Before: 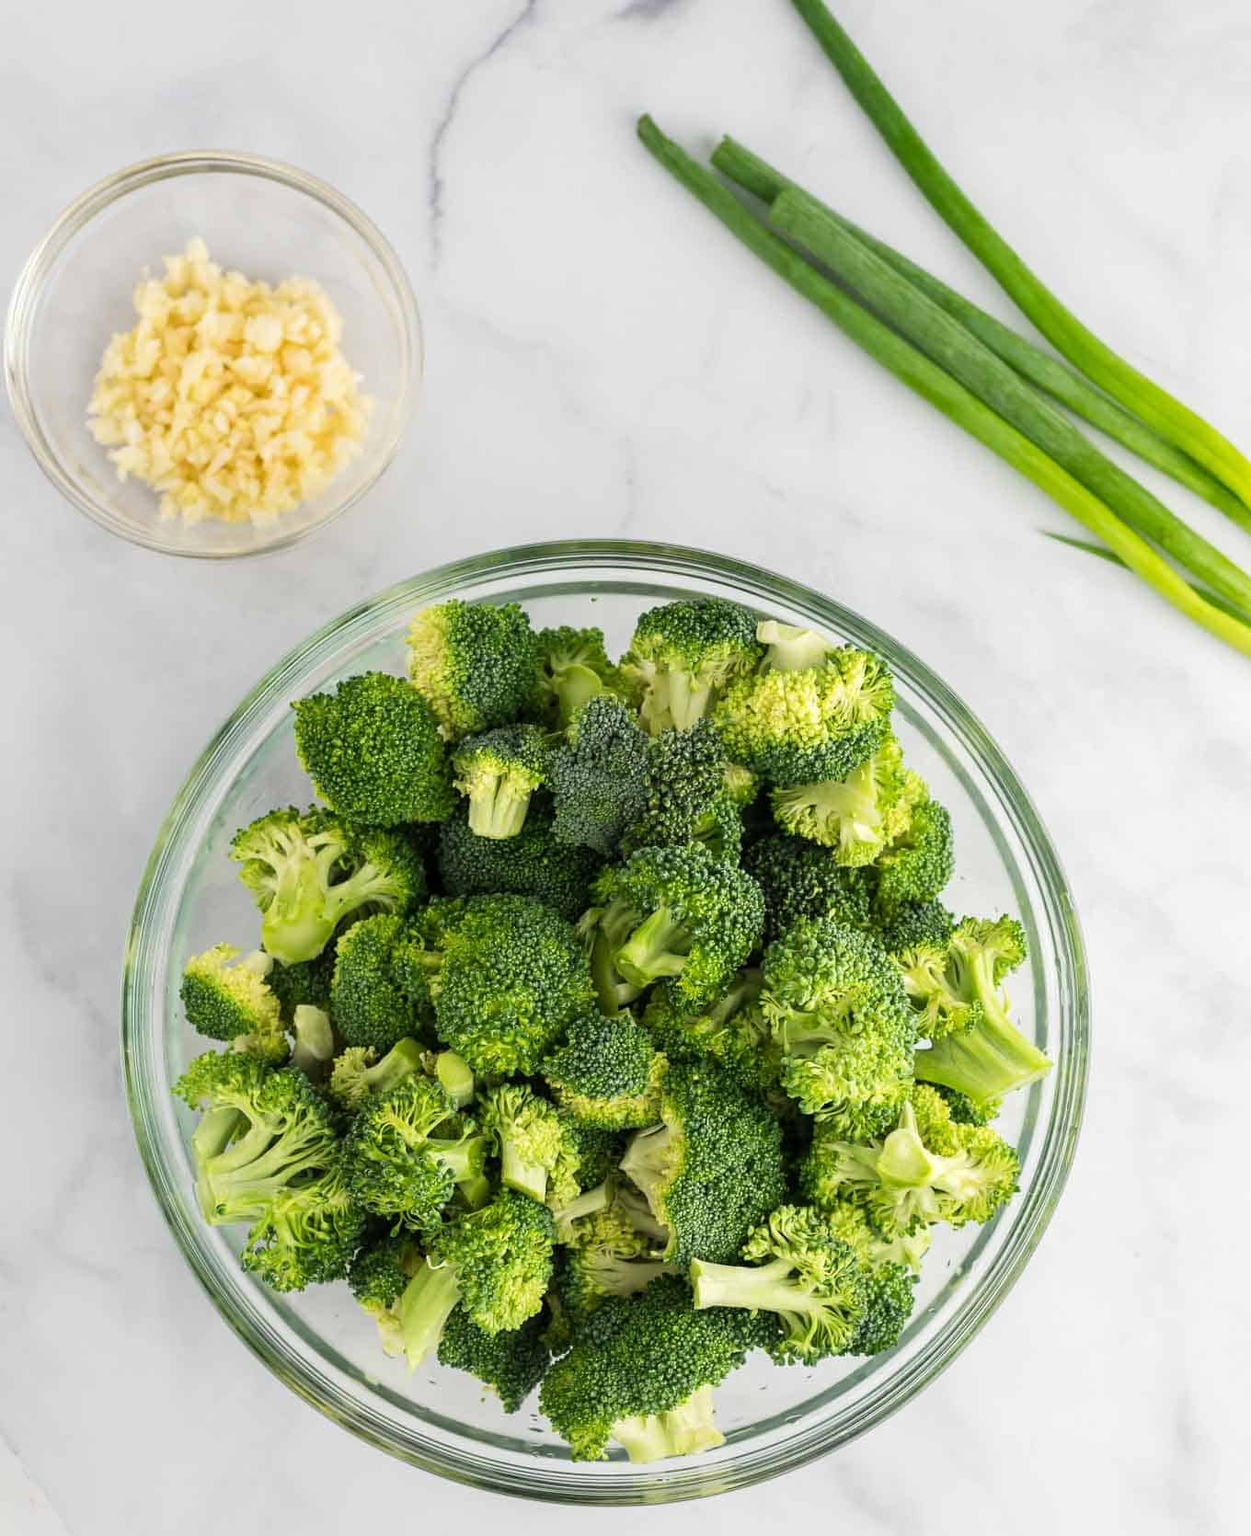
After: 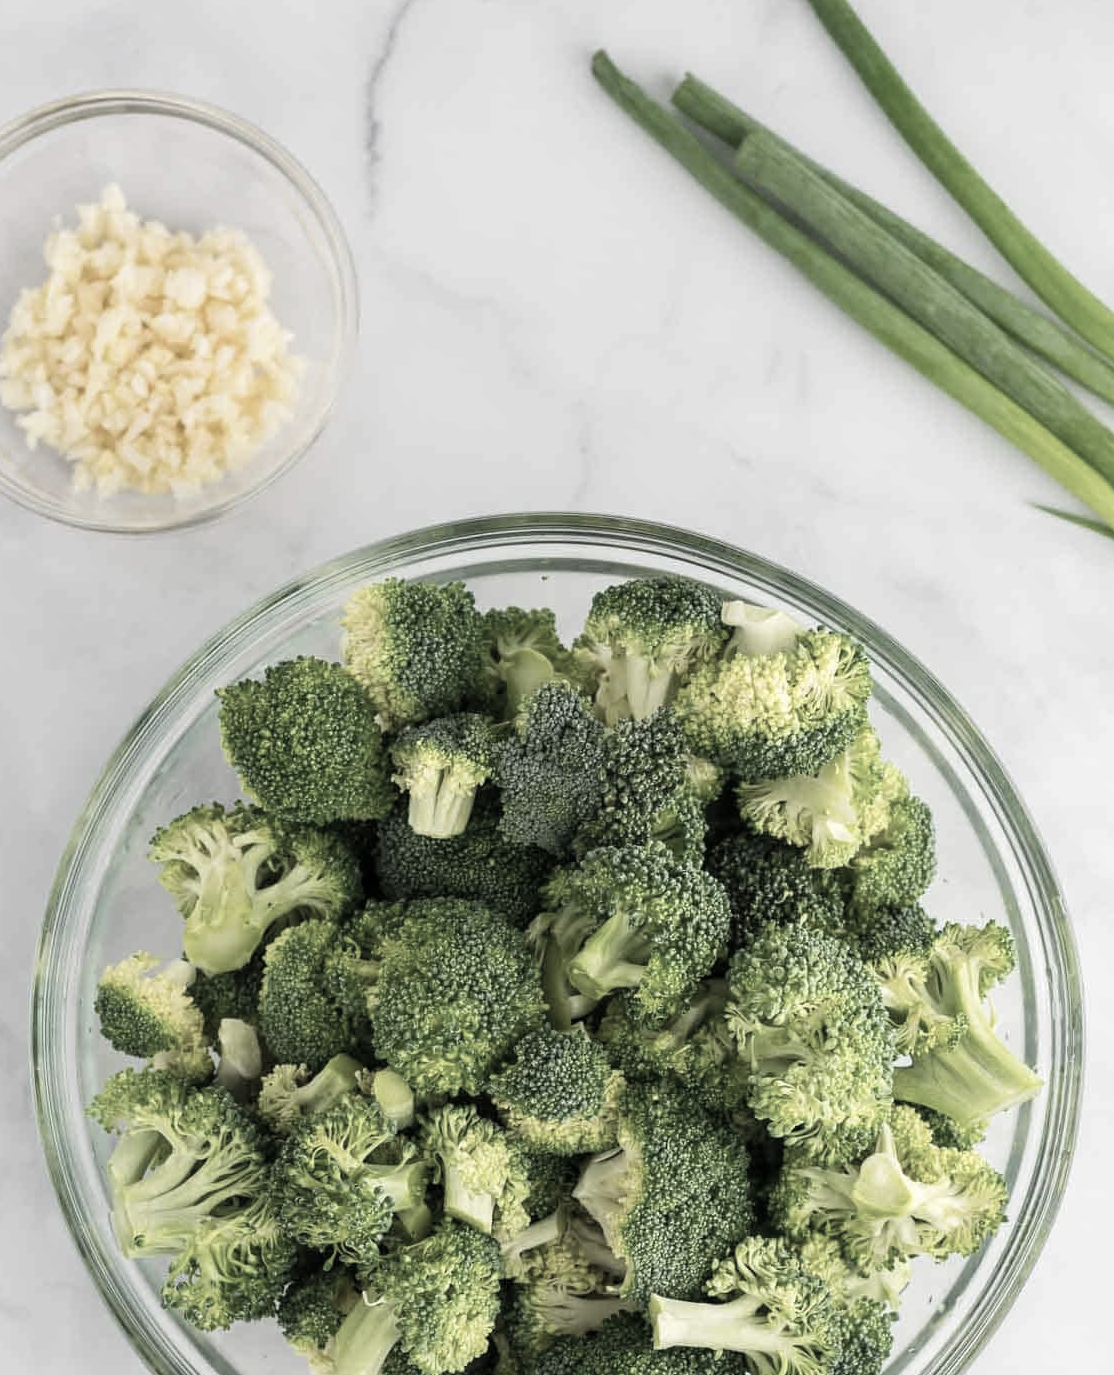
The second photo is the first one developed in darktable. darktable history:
crop and rotate: left 7.485%, top 4.432%, right 10.578%, bottom 13.196%
color correction: highlights b* -0.052, saturation 0.476
